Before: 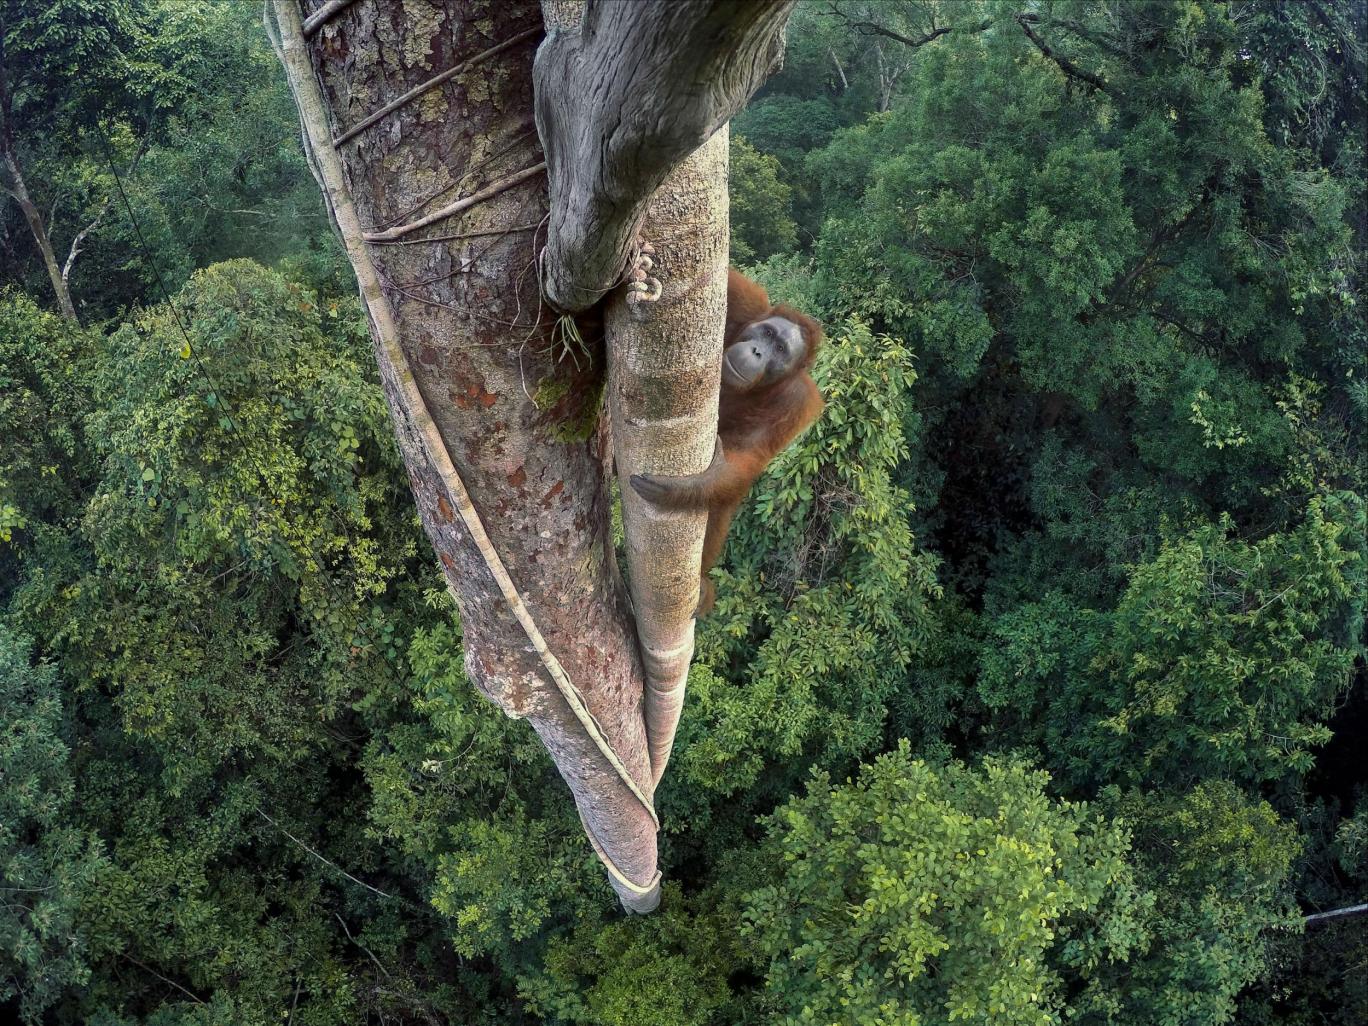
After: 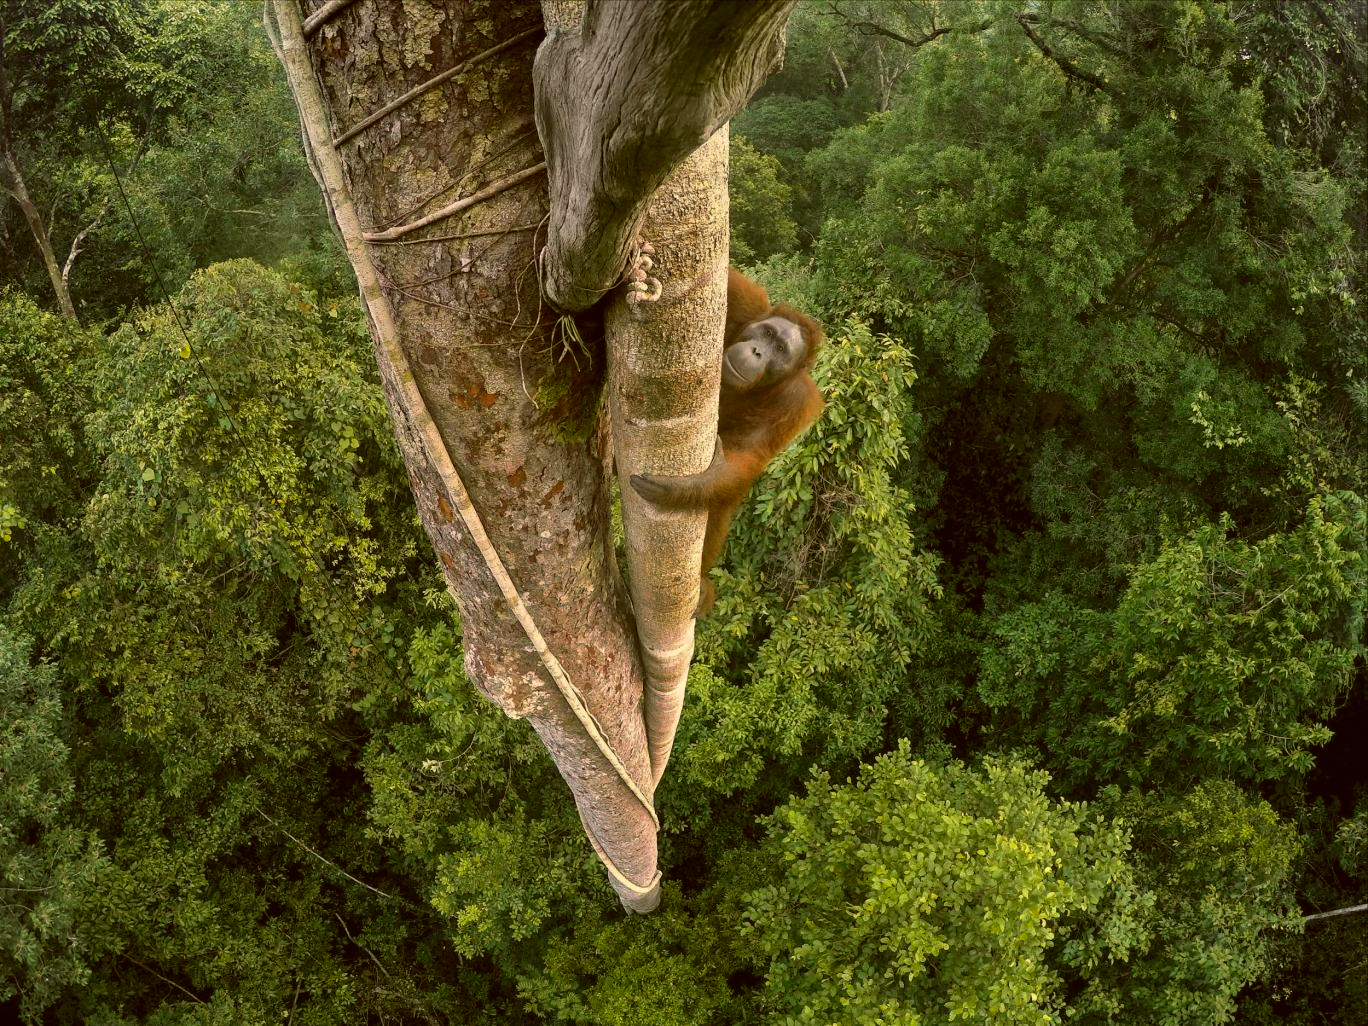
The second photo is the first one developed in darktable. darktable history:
color correction: highlights a* 8.29, highlights b* 15.16, shadows a* -0.379, shadows b* 25.81
